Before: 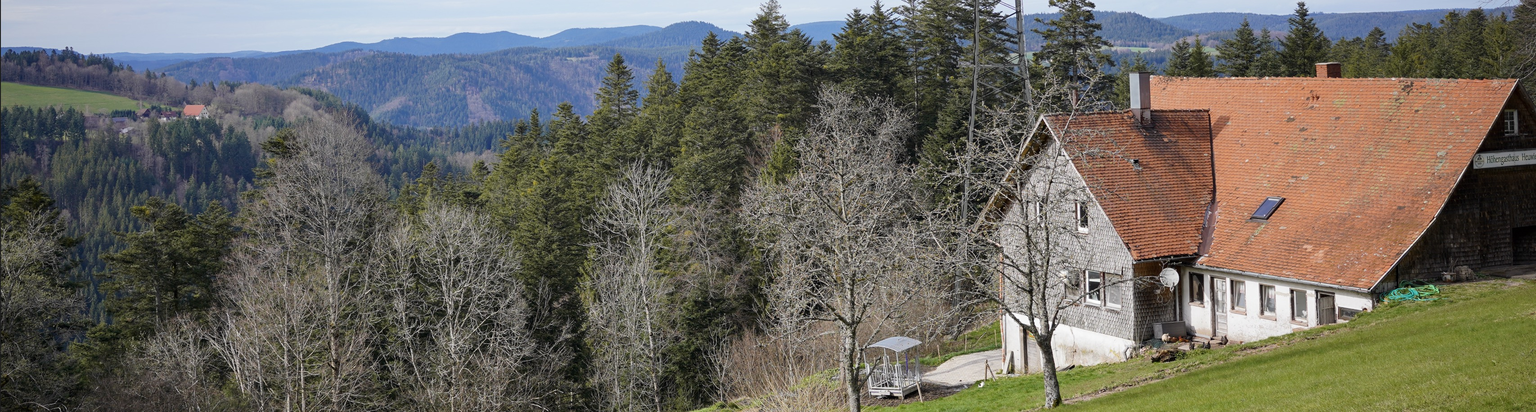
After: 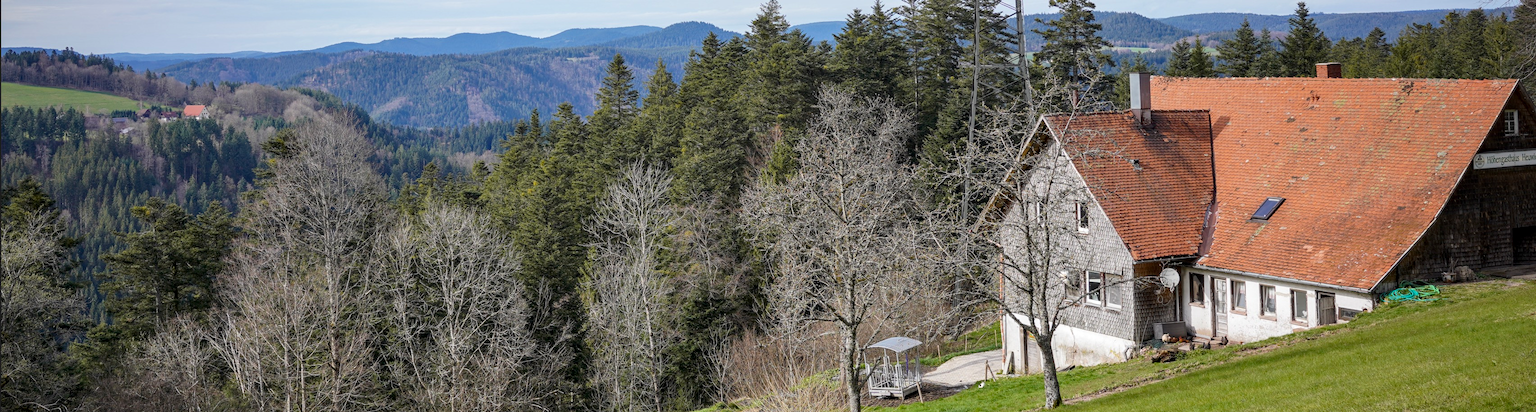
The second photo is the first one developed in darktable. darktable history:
local contrast: on, module defaults
shadows and highlights: shadows 20.55, highlights -20.99, soften with gaussian
